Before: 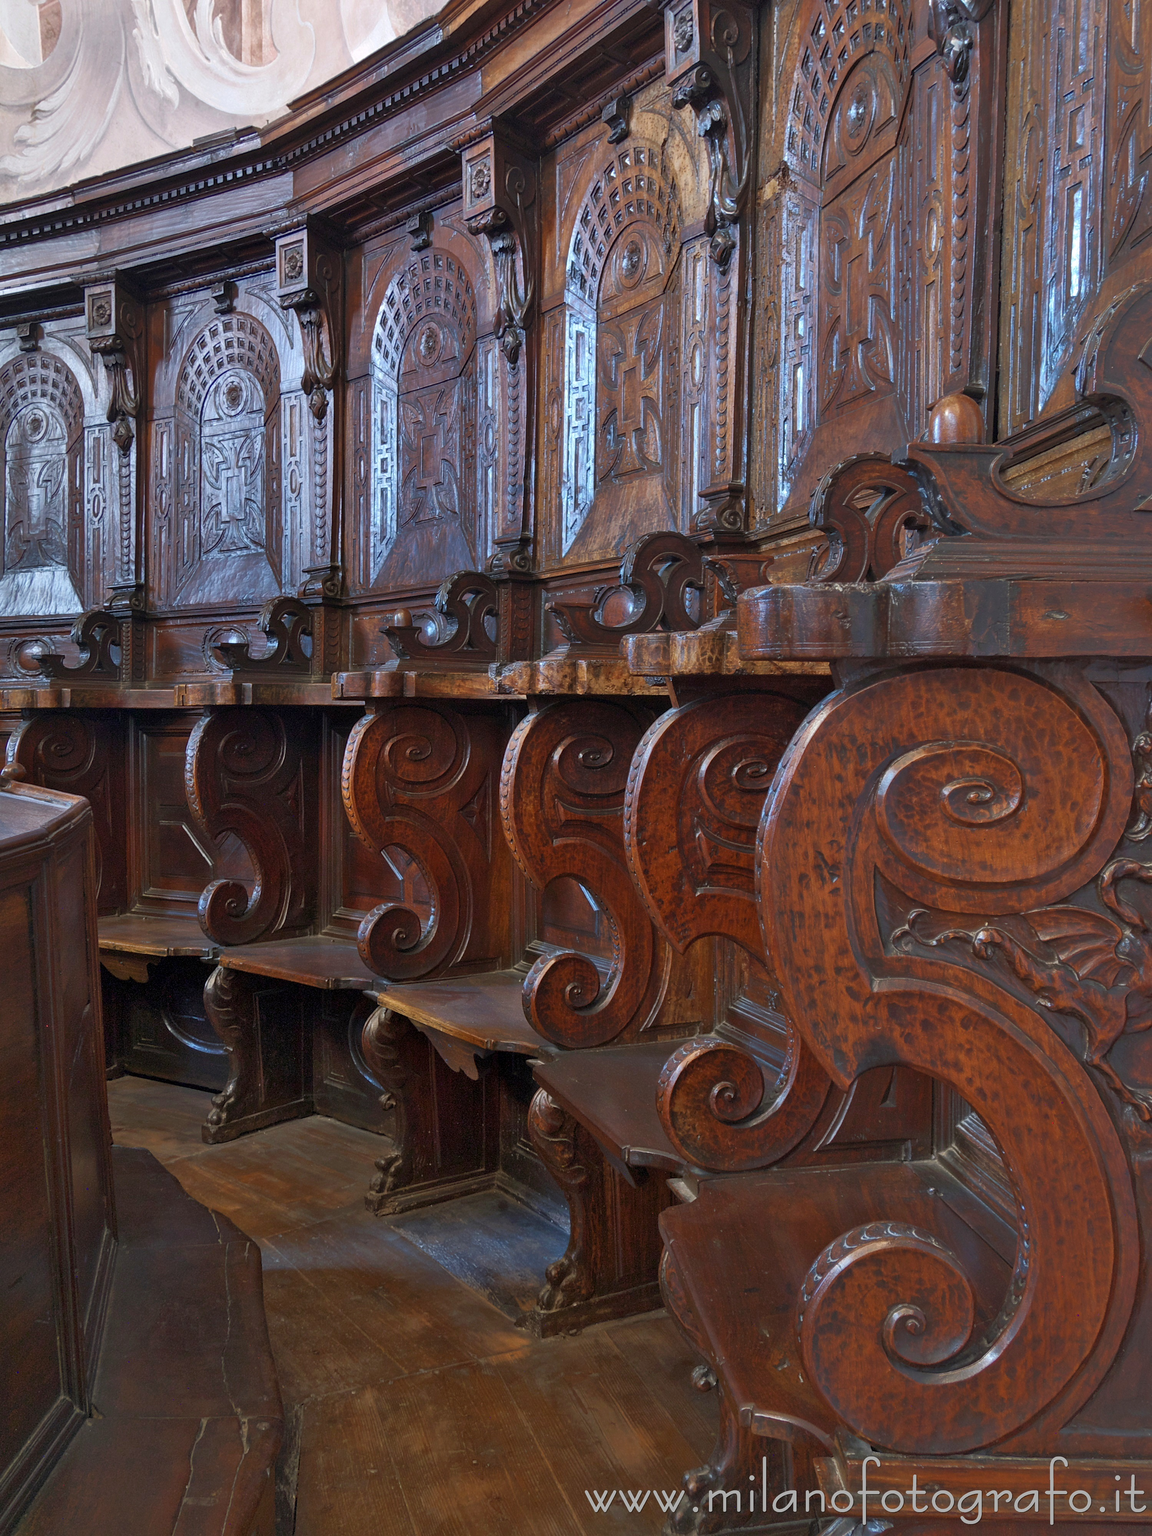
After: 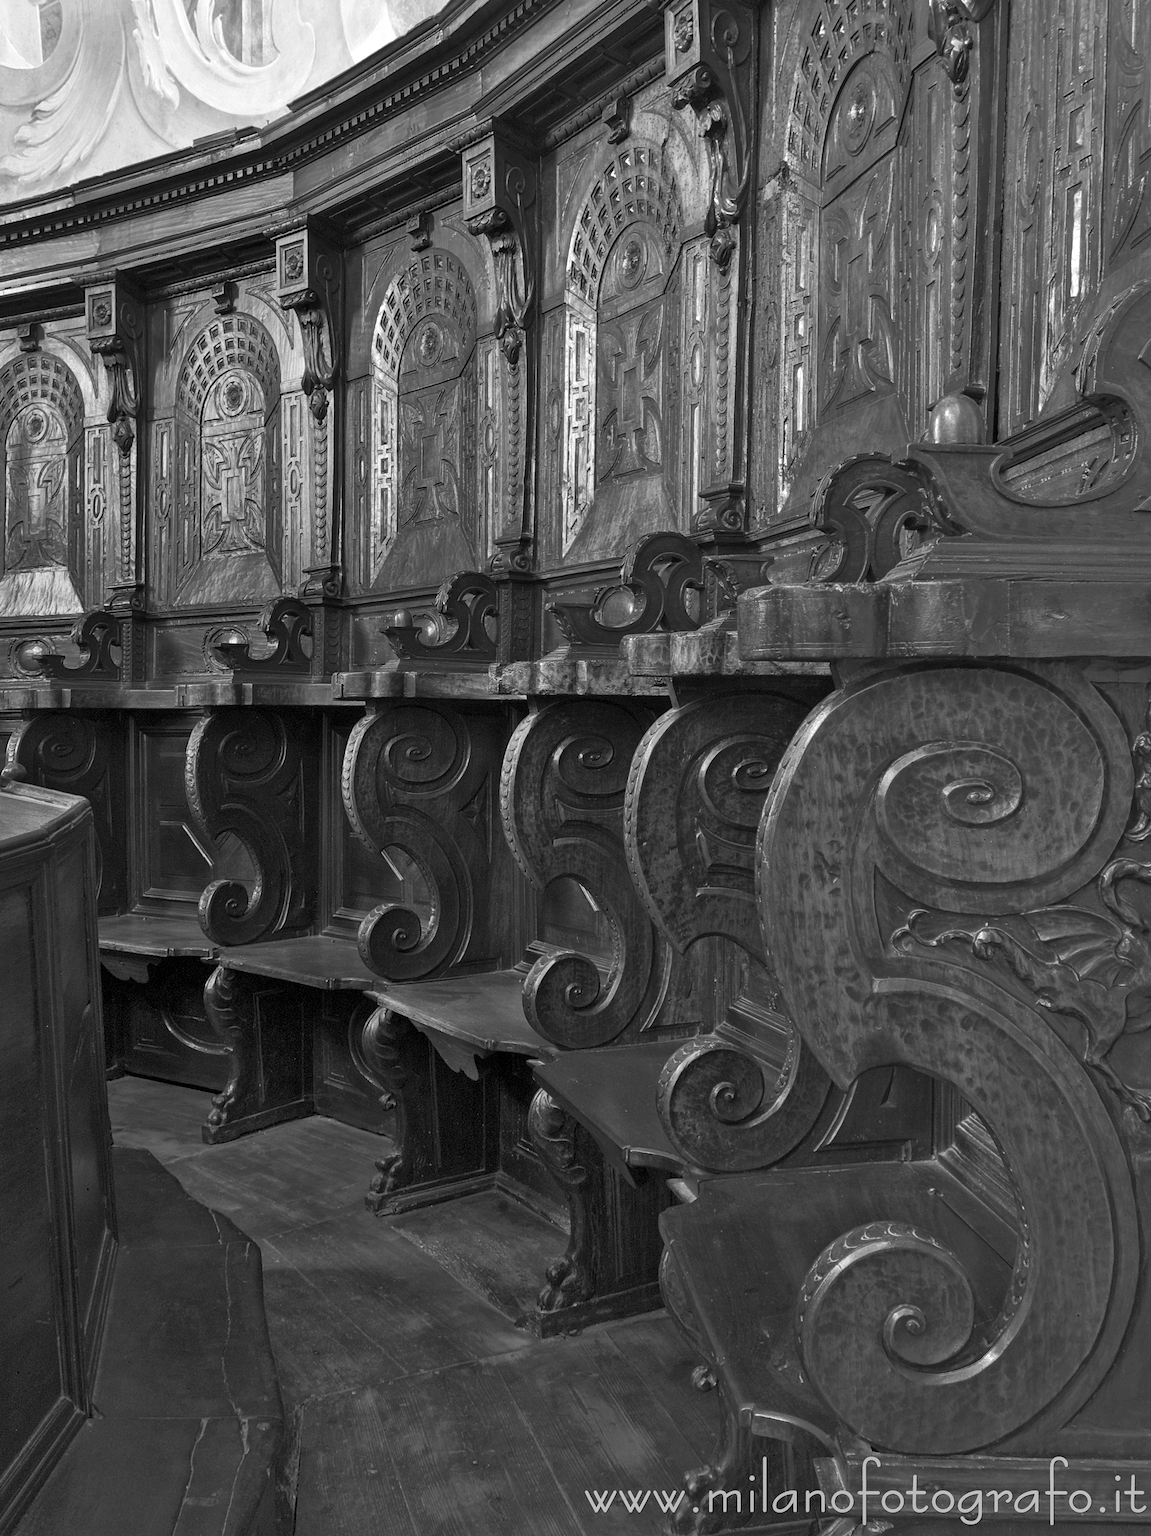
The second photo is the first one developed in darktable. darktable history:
monochrome: a 30.25, b 92.03
local contrast: mode bilateral grid, contrast 10, coarseness 25, detail 115%, midtone range 0.2
color balance rgb: linear chroma grading › shadows 10%, linear chroma grading › highlights 10%, linear chroma grading › global chroma 15%, linear chroma grading › mid-tones 15%, perceptual saturation grading › global saturation 40%, perceptual saturation grading › highlights -25%, perceptual saturation grading › mid-tones 35%, perceptual saturation grading › shadows 35%, perceptual brilliance grading › global brilliance 11.29%, global vibrance 11.29%
color calibration: illuminant as shot in camera, x 0.358, y 0.373, temperature 4628.91 K
